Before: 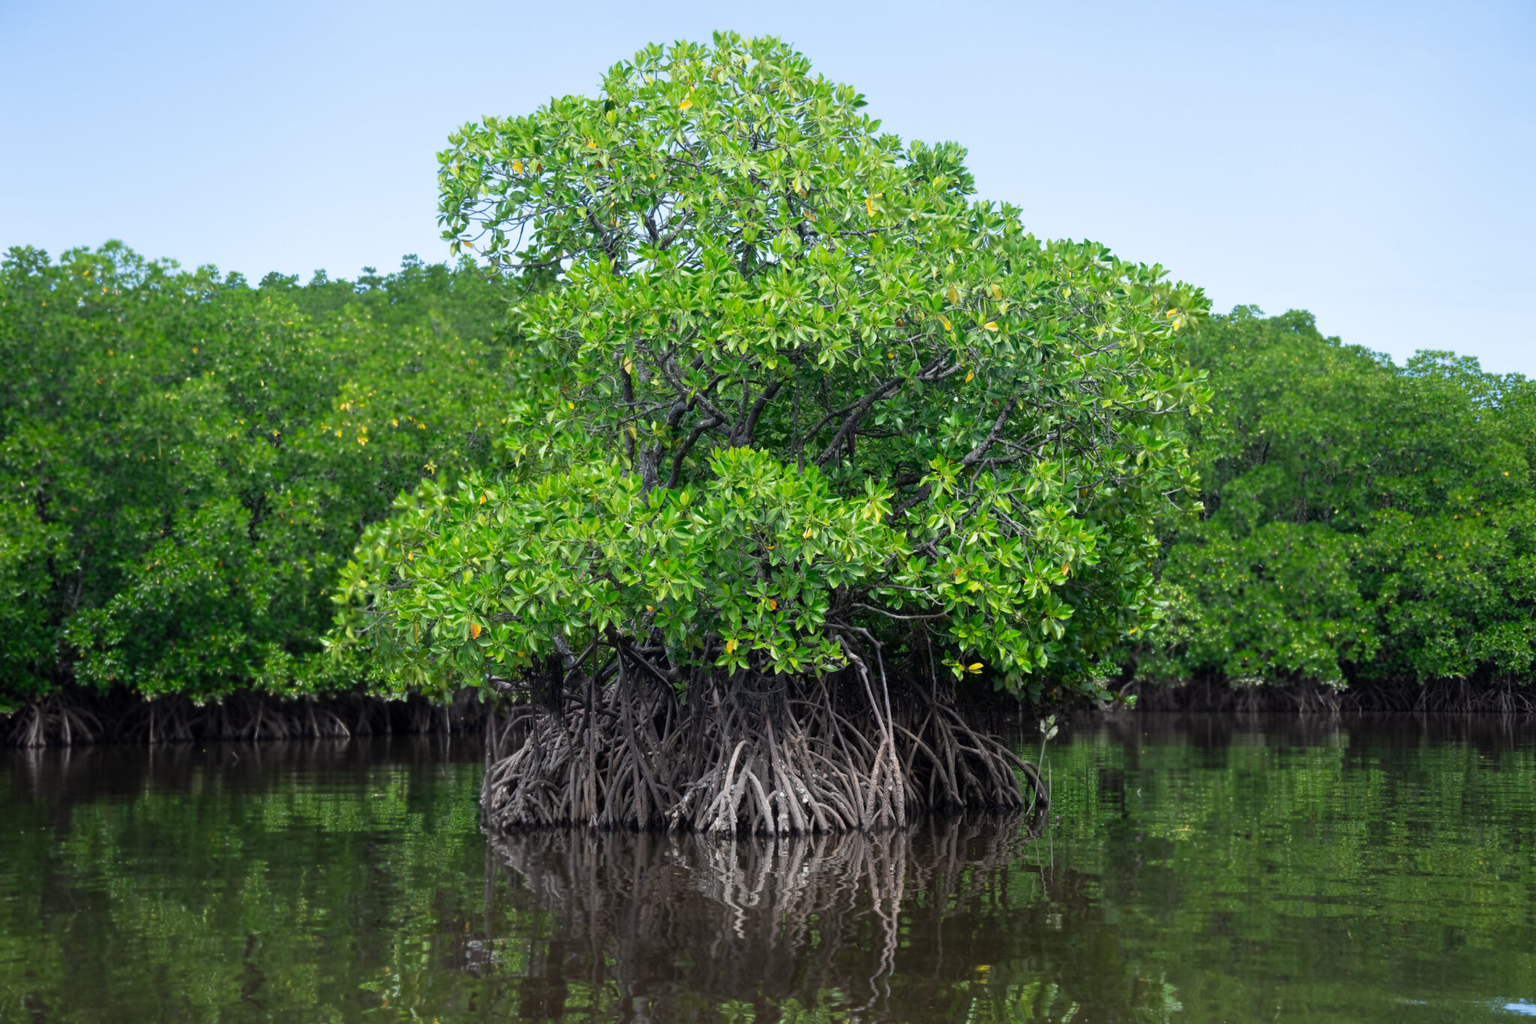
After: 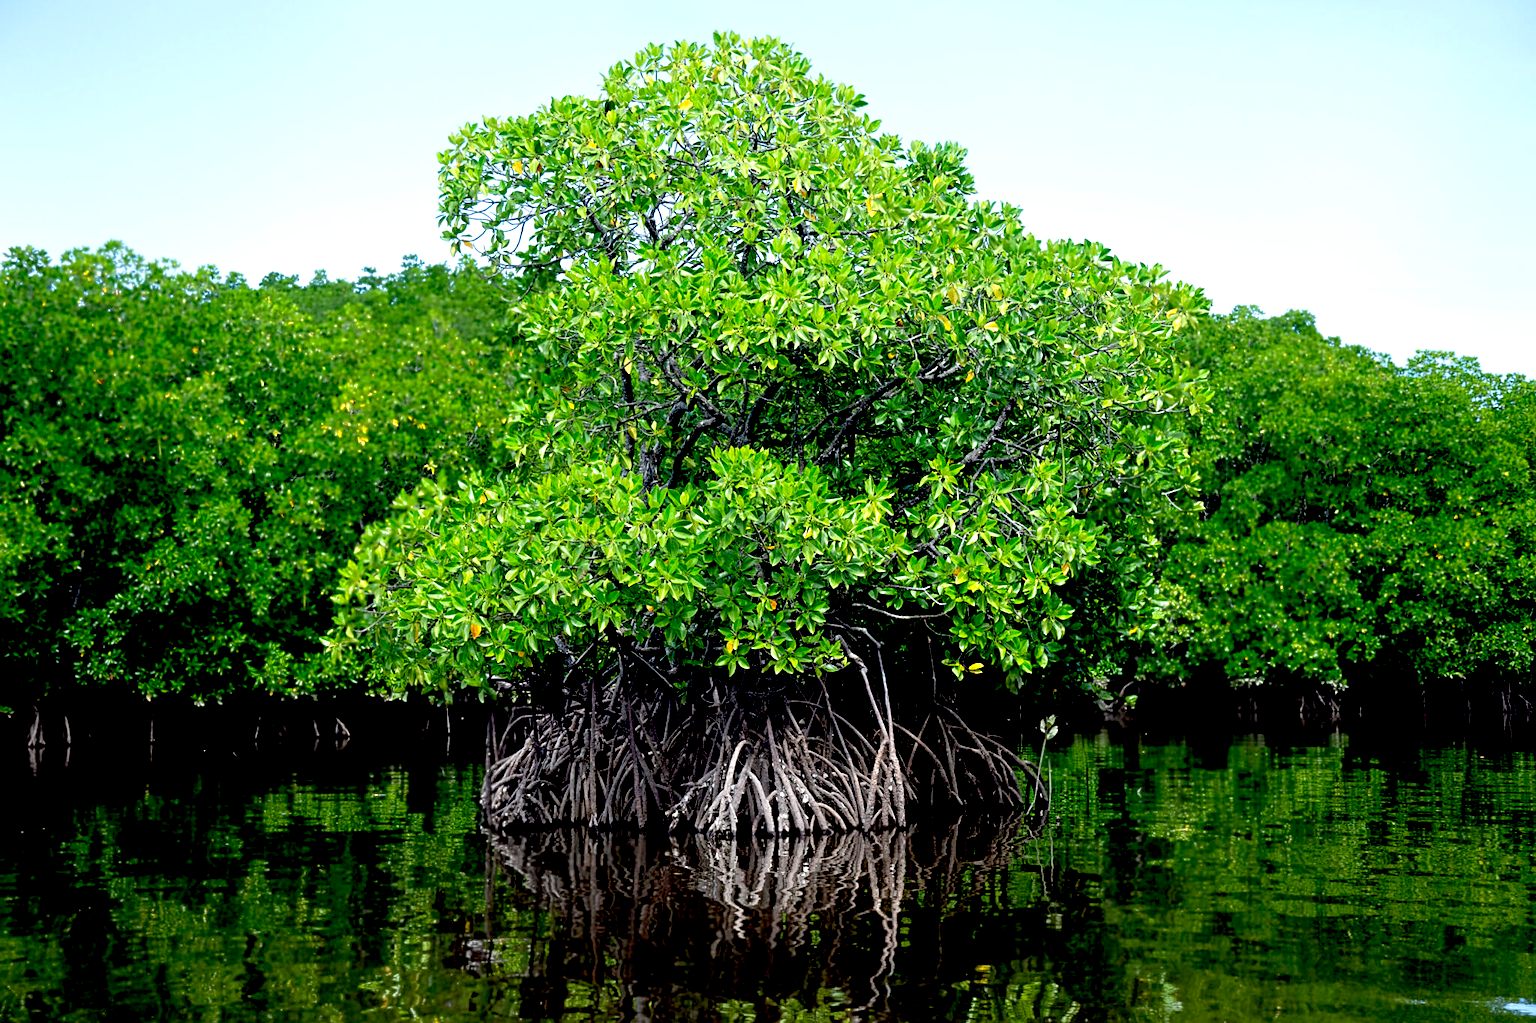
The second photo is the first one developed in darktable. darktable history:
exposure: black level correction 0.042, exposure 0.499 EV, compensate highlight preservation false
sharpen: on, module defaults
